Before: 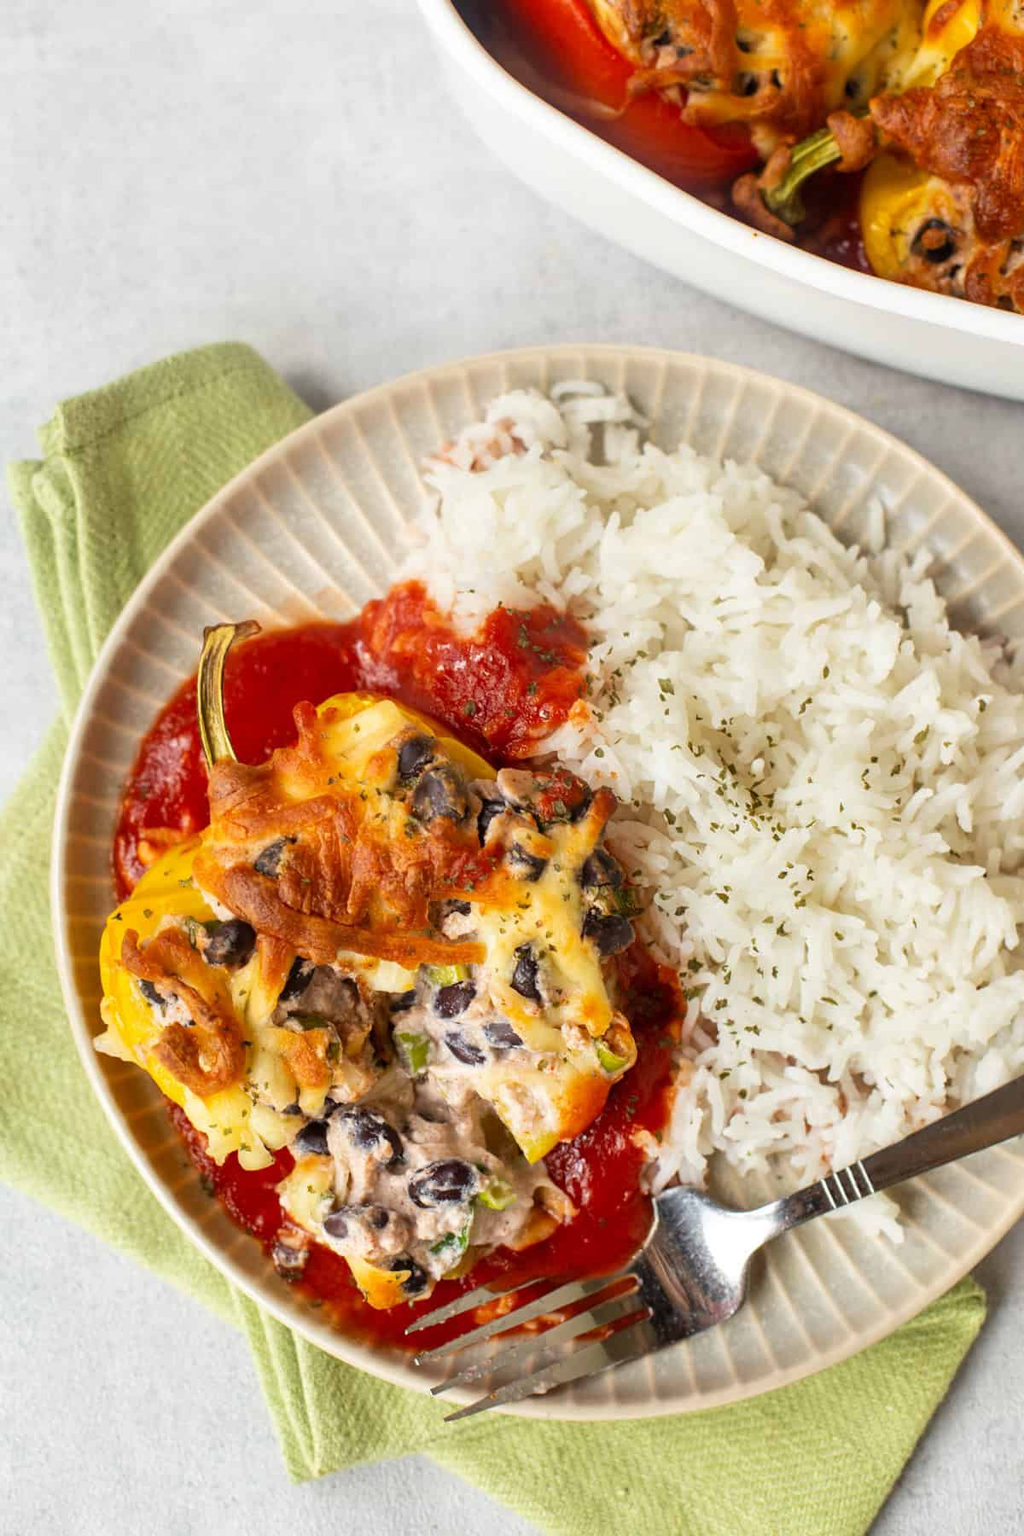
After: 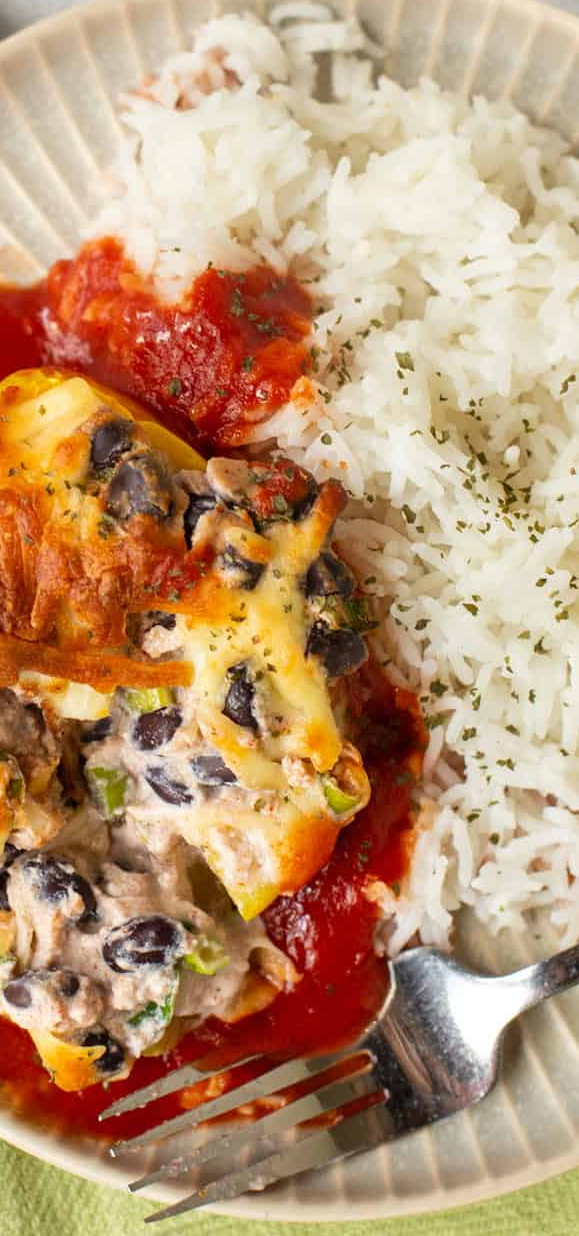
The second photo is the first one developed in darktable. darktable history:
crop: left 31.379%, top 24.658%, right 20.326%, bottom 6.628%
exposure: compensate highlight preservation false
